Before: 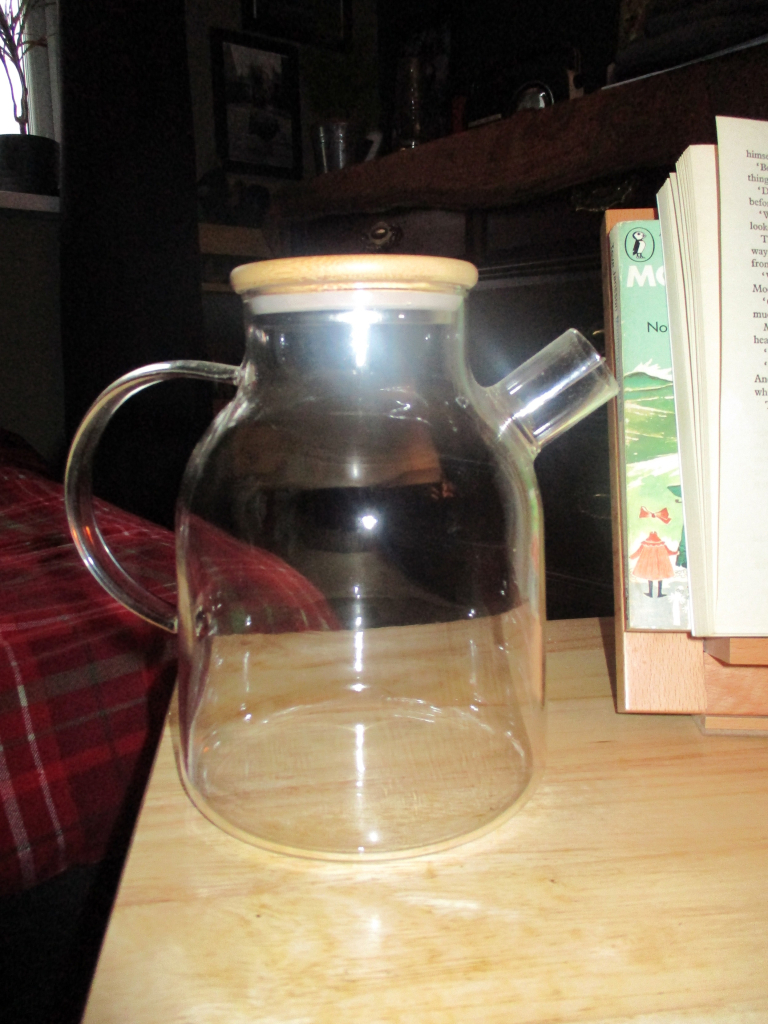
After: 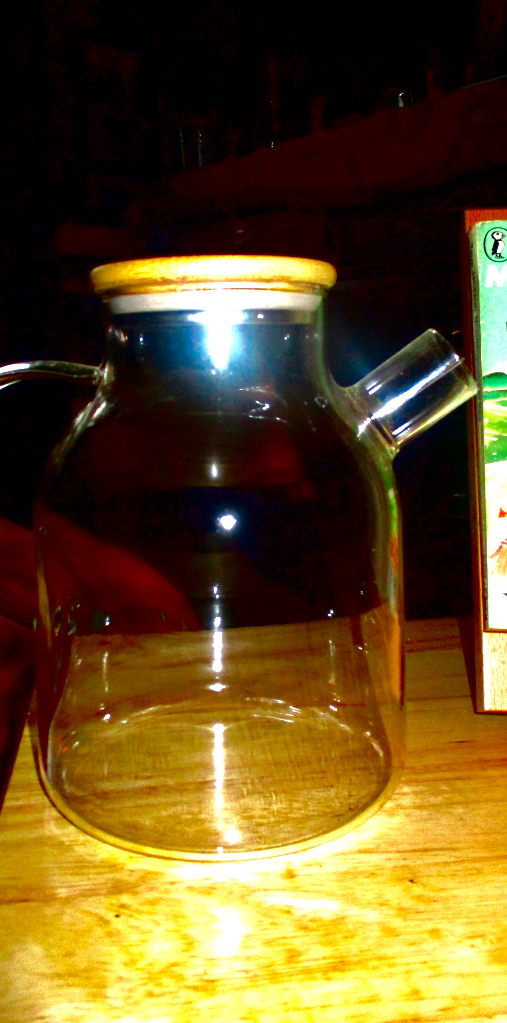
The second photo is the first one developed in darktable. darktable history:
crop and rotate: left 18.442%, right 15.508%
exposure: exposure 0.6 EV, compensate highlight preservation false
haze removal: compatibility mode true, adaptive false
contrast brightness saturation: brightness -1, saturation 1
